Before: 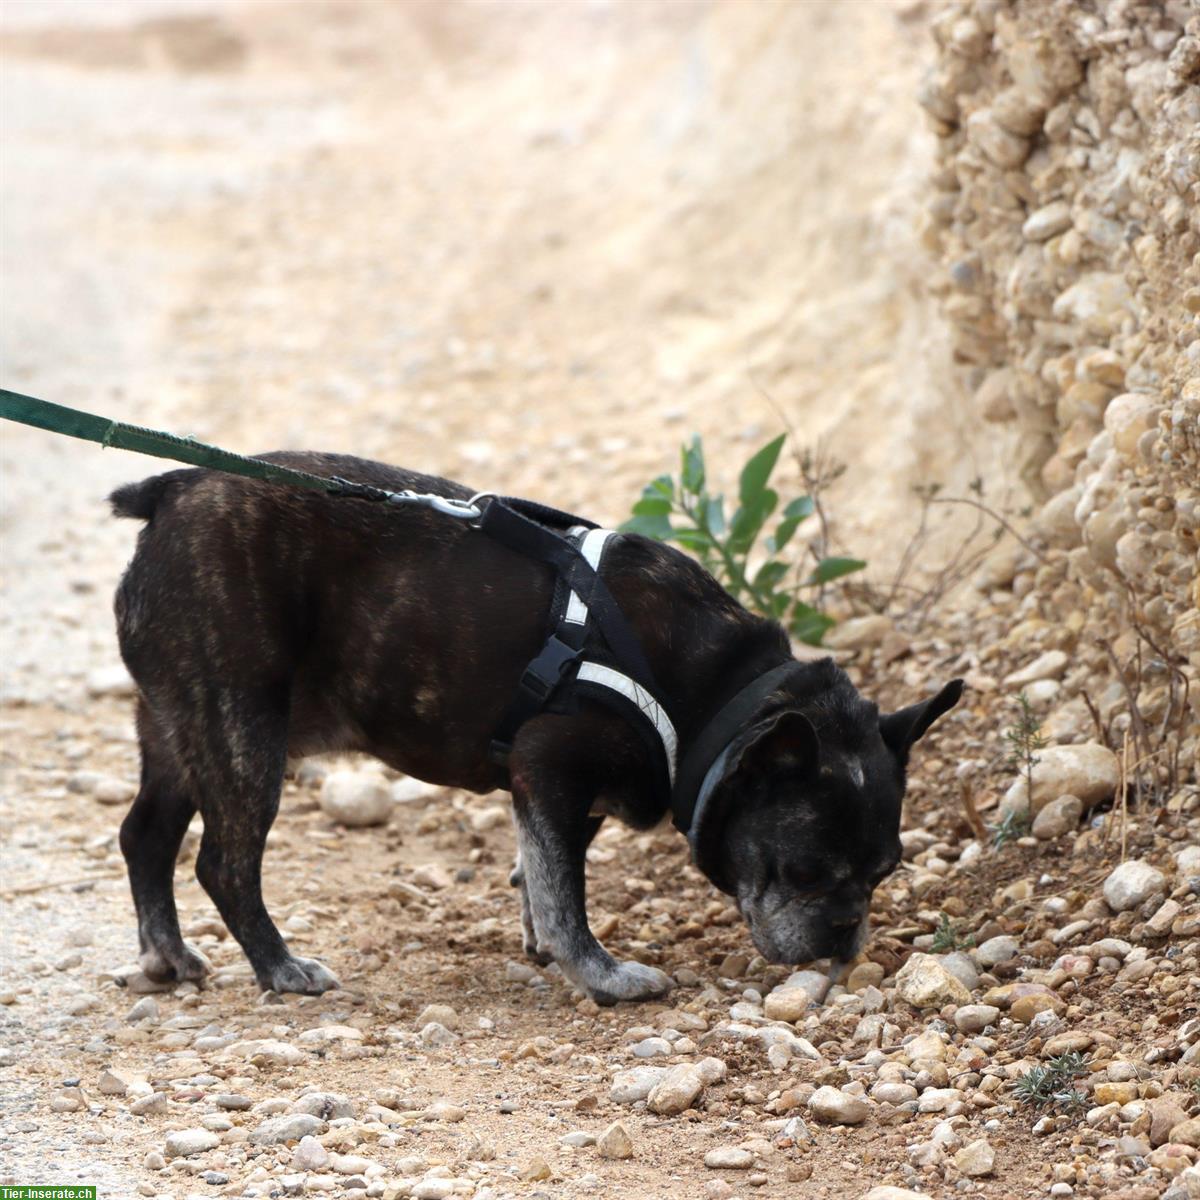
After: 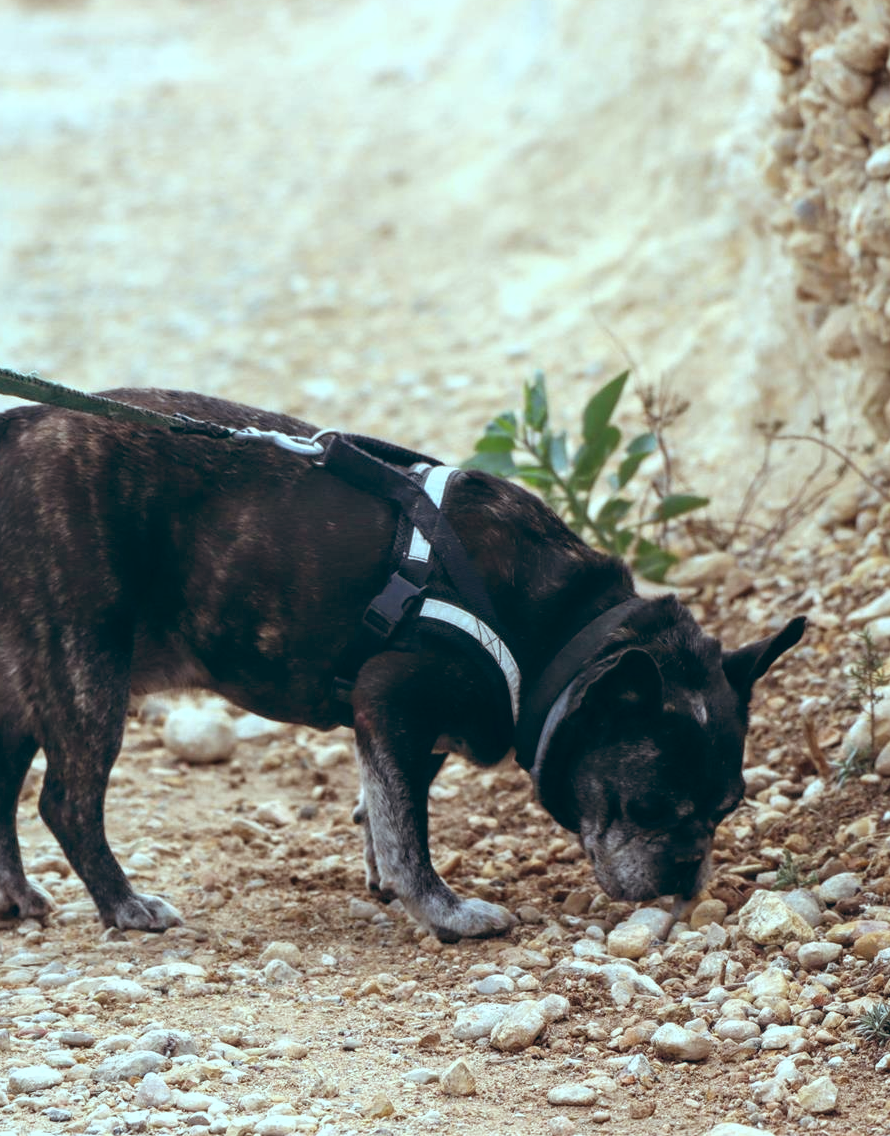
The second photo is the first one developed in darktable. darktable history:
color balance: lift [1.003, 0.993, 1.001, 1.007], gamma [1.018, 1.072, 0.959, 0.928], gain [0.974, 0.873, 1.031, 1.127]
local contrast: on, module defaults
crop and rotate: left 13.15%, top 5.251%, right 12.609%
